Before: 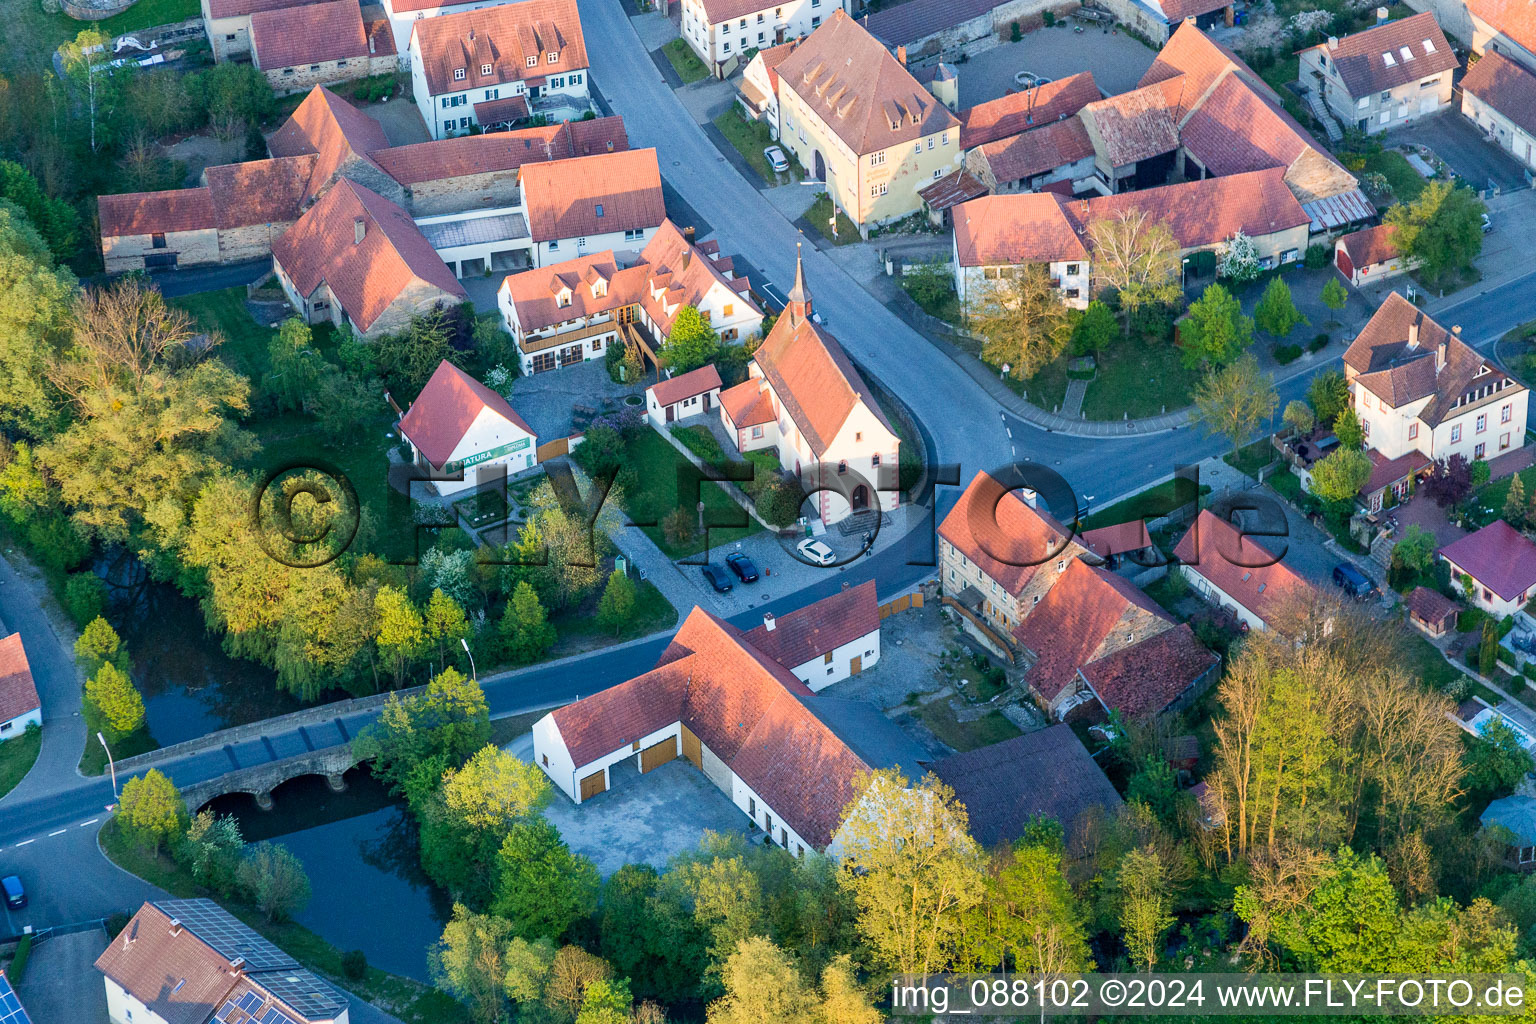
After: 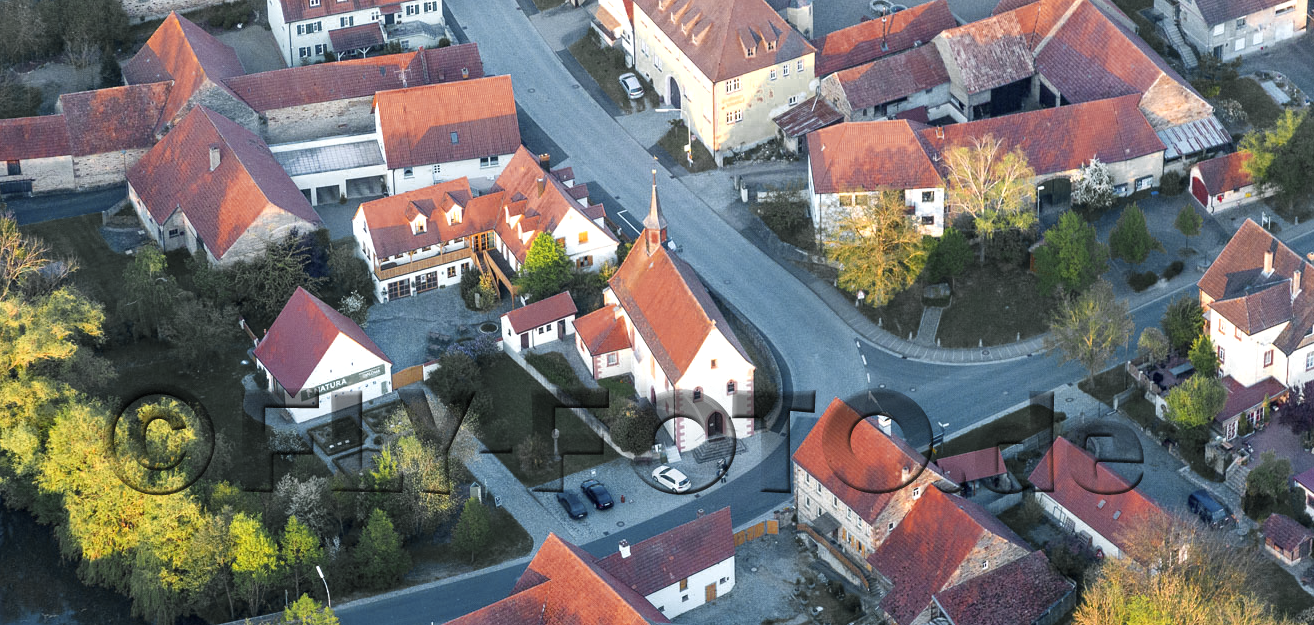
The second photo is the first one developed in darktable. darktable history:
color zones: curves: ch0 [(0.035, 0.242) (0.25, 0.5) (0.384, 0.214) (0.488, 0.255) (0.75, 0.5)]; ch1 [(0.063, 0.379) (0.25, 0.5) (0.354, 0.201) (0.489, 0.085) (0.729, 0.271)]; ch2 [(0.25, 0.5) (0.38, 0.517) (0.442, 0.51) (0.735, 0.456)]
crop and rotate: left 9.443%, top 7.159%, right 4.962%, bottom 31.753%
exposure: exposure 0.433 EV, compensate highlight preservation false
